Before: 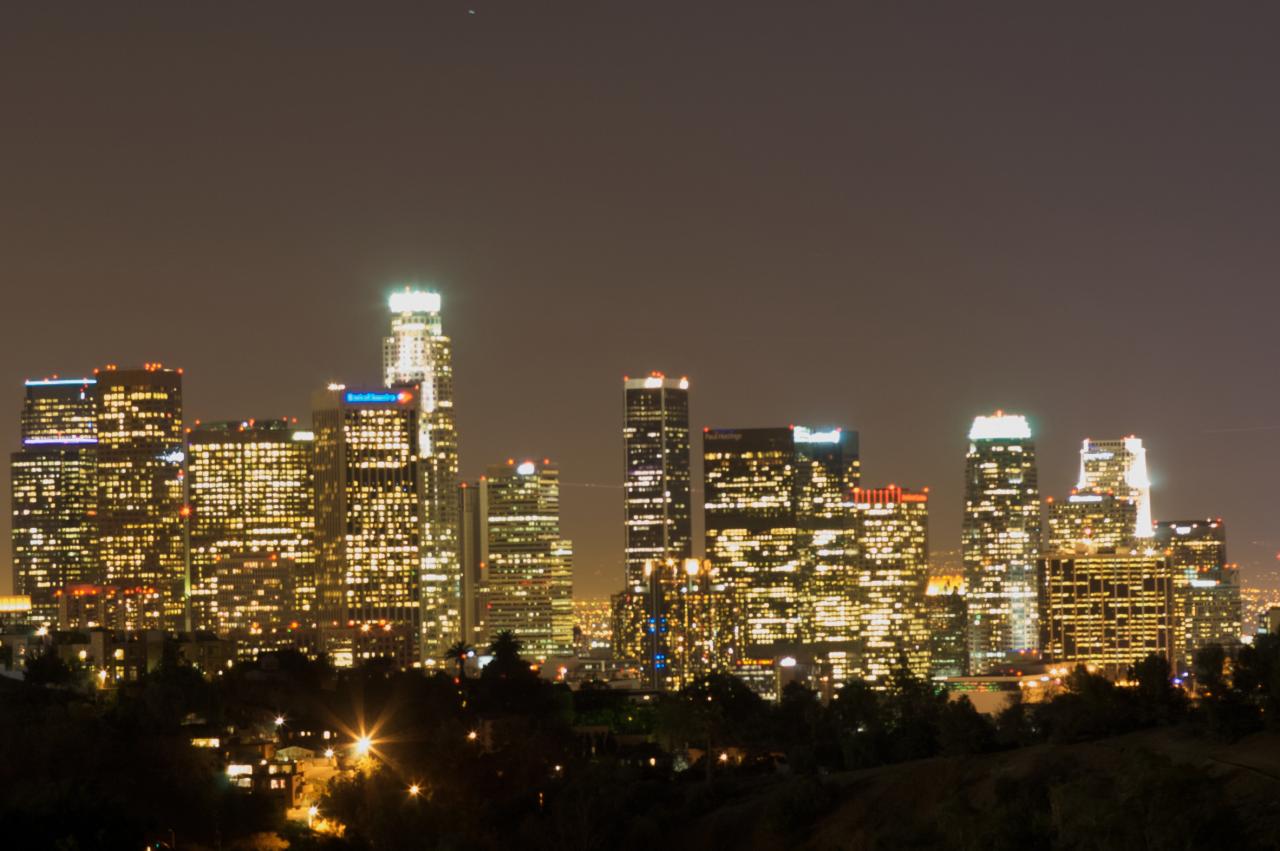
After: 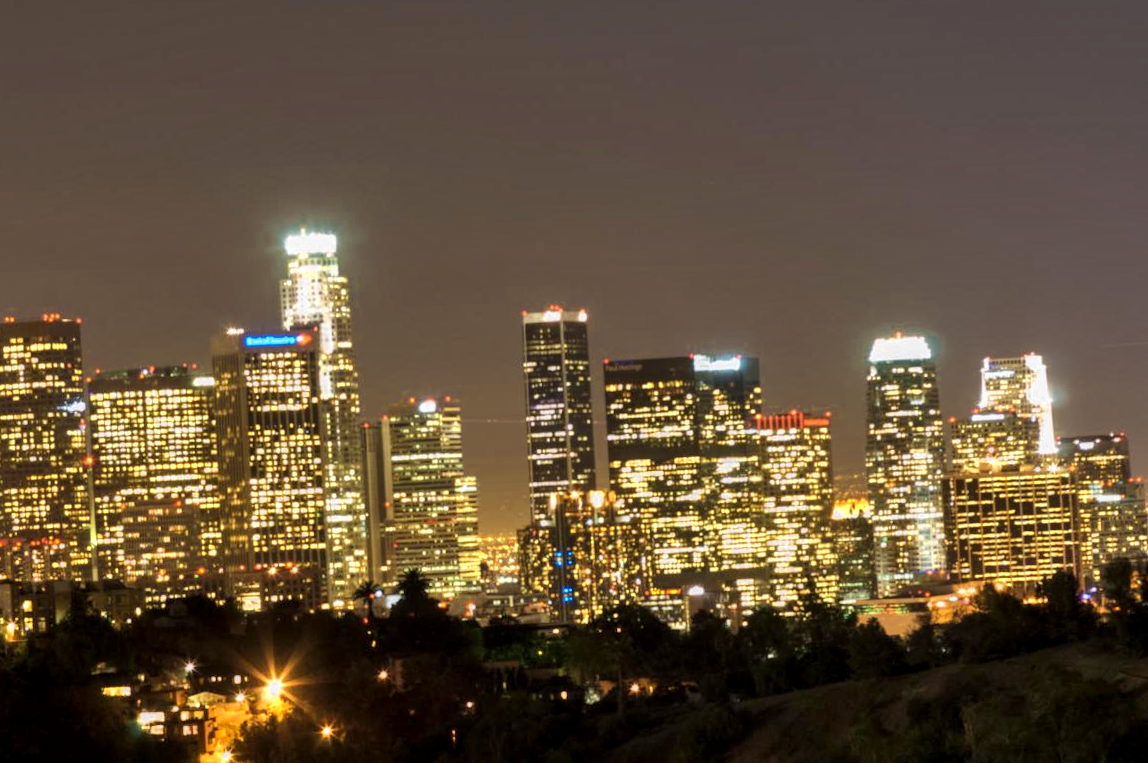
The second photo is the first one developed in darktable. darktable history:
color zones: curves: ch0 [(0, 0.485) (0.178, 0.476) (0.261, 0.623) (0.411, 0.403) (0.708, 0.603) (0.934, 0.412)]; ch1 [(0.003, 0.485) (0.149, 0.496) (0.229, 0.584) (0.326, 0.551) (0.484, 0.262) (0.757, 0.643)]
crop and rotate: angle 1.96°, left 5.673%, top 5.673%
local contrast: detail 130%
shadows and highlights: soften with gaussian
